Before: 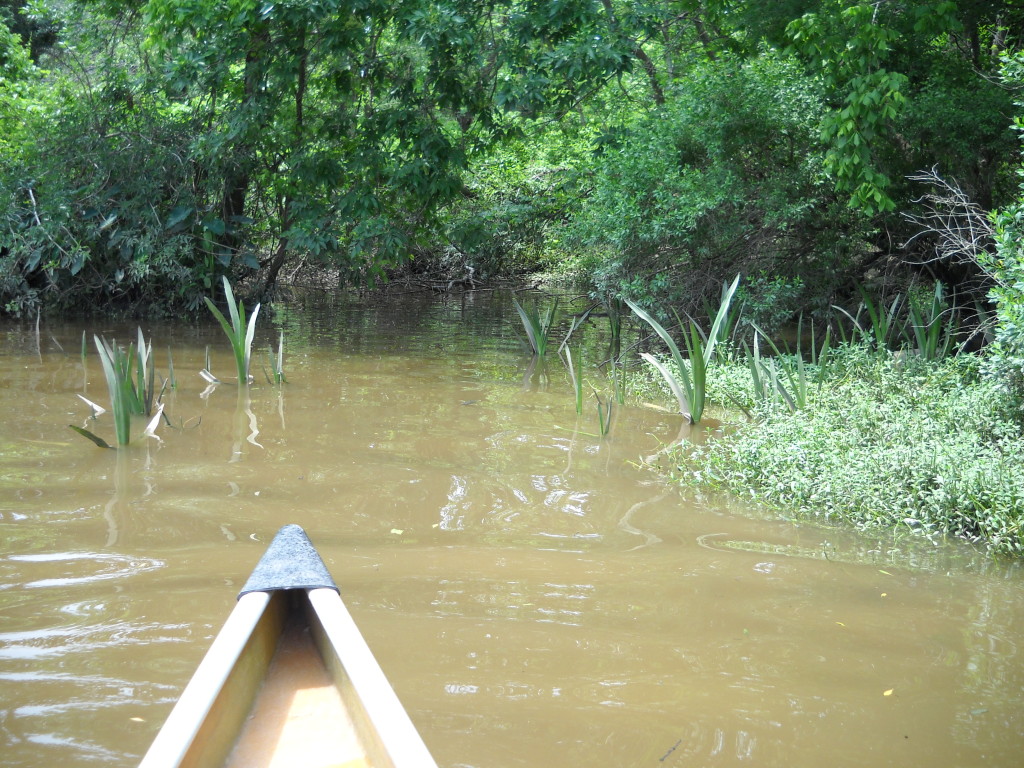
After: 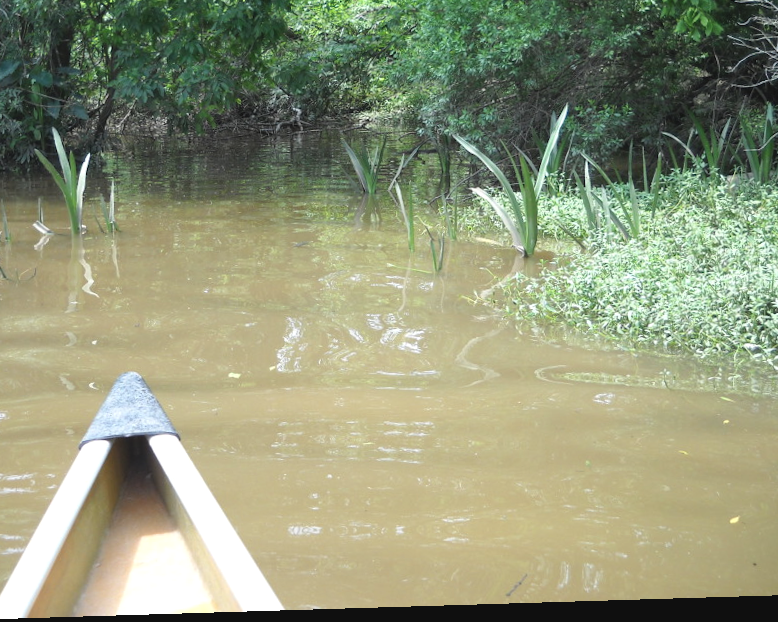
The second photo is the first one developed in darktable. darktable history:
exposure: black level correction -0.005, exposure 0.054 EV, compensate highlight preservation false
rotate and perspective: rotation -2.22°, lens shift (horizontal) -0.022, automatic cropping off
crop: left 16.871%, top 22.857%, right 9.116%
contrast brightness saturation: saturation -0.1
